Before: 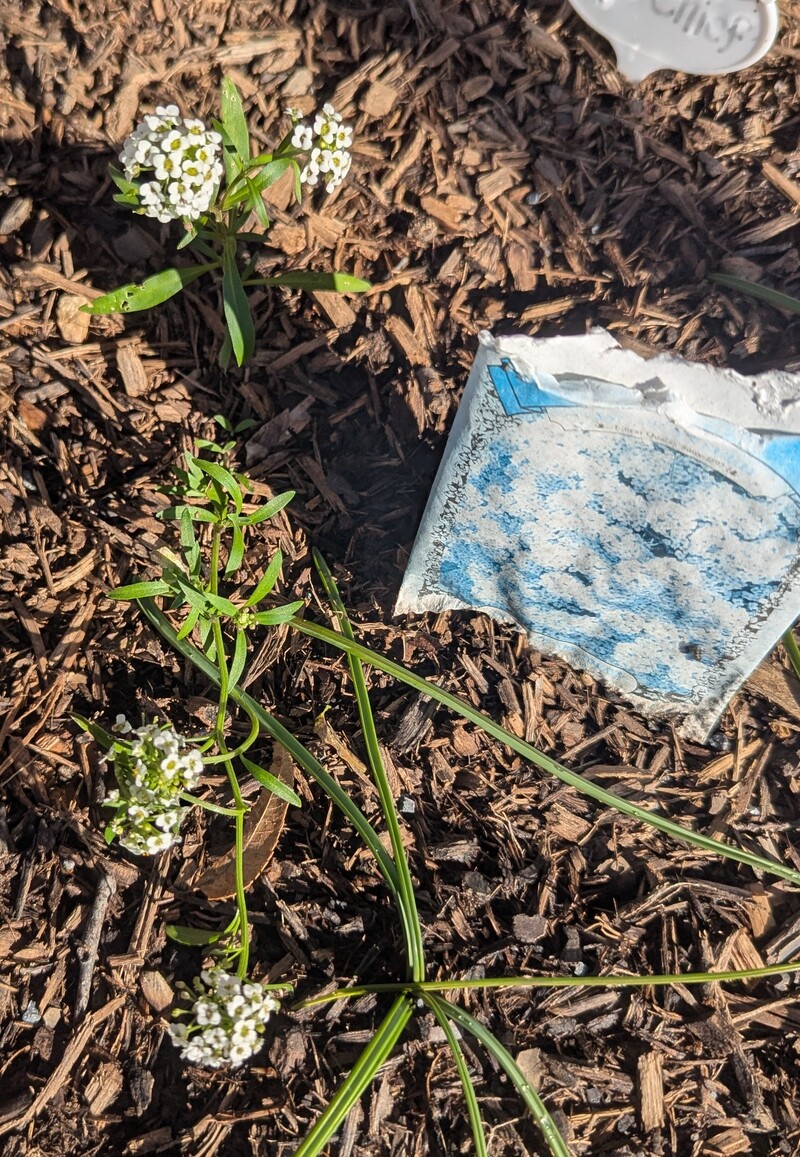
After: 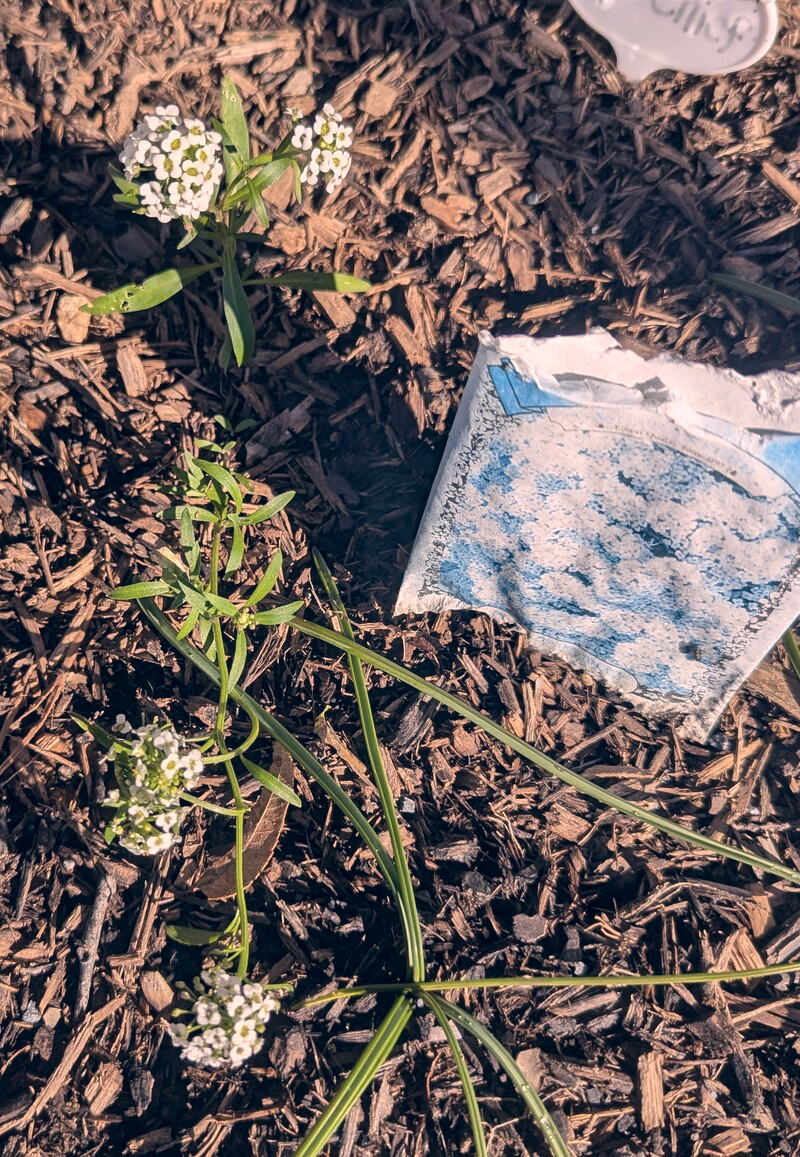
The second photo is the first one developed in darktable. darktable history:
shadows and highlights: shadows 22.7, highlights -48.71, soften with gaussian
color correction: highlights a* 14.46, highlights b* 5.85, shadows a* -5.53, shadows b* -15.24, saturation 0.85
